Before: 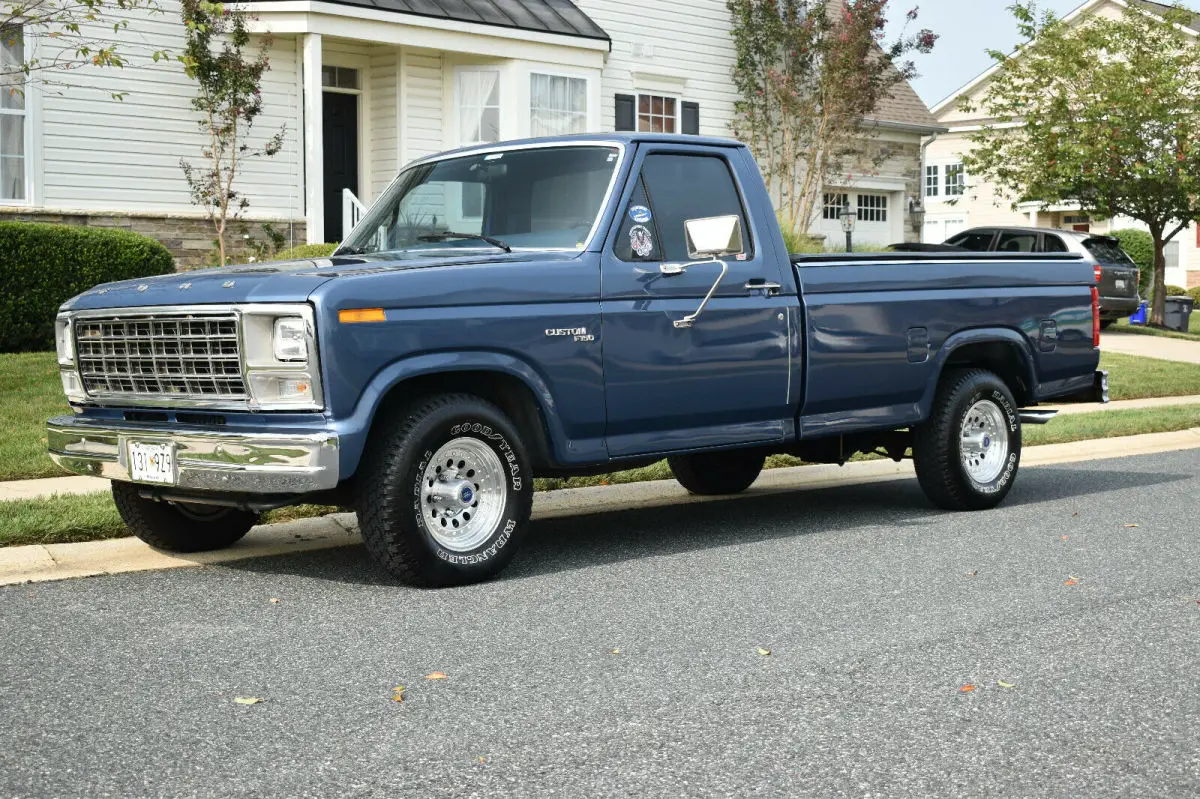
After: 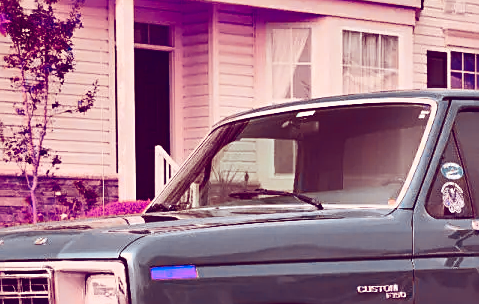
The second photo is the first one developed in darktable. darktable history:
crop: left 15.676%, top 5.423%, right 44.36%, bottom 56.524%
color zones: curves: ch0 [(0.826, 0.353)]; ch1 [(0.242, 0.647) (0.889, 0.342)]; ch2 [(0.246, 0.089) (0.969, 0.068)]
contrast brightness saturation: contrast 0.234, brightness 0.106, saturation 0.293
sharpen: on, module defaults
color correction: highlights a* 9.29, highlights b* 8.99, shadows a* 39.82, shadows b* 39.51, saturation 0.766
shadows and highlights: shadows 18.1, highlights -83.08, soften with gaussian
